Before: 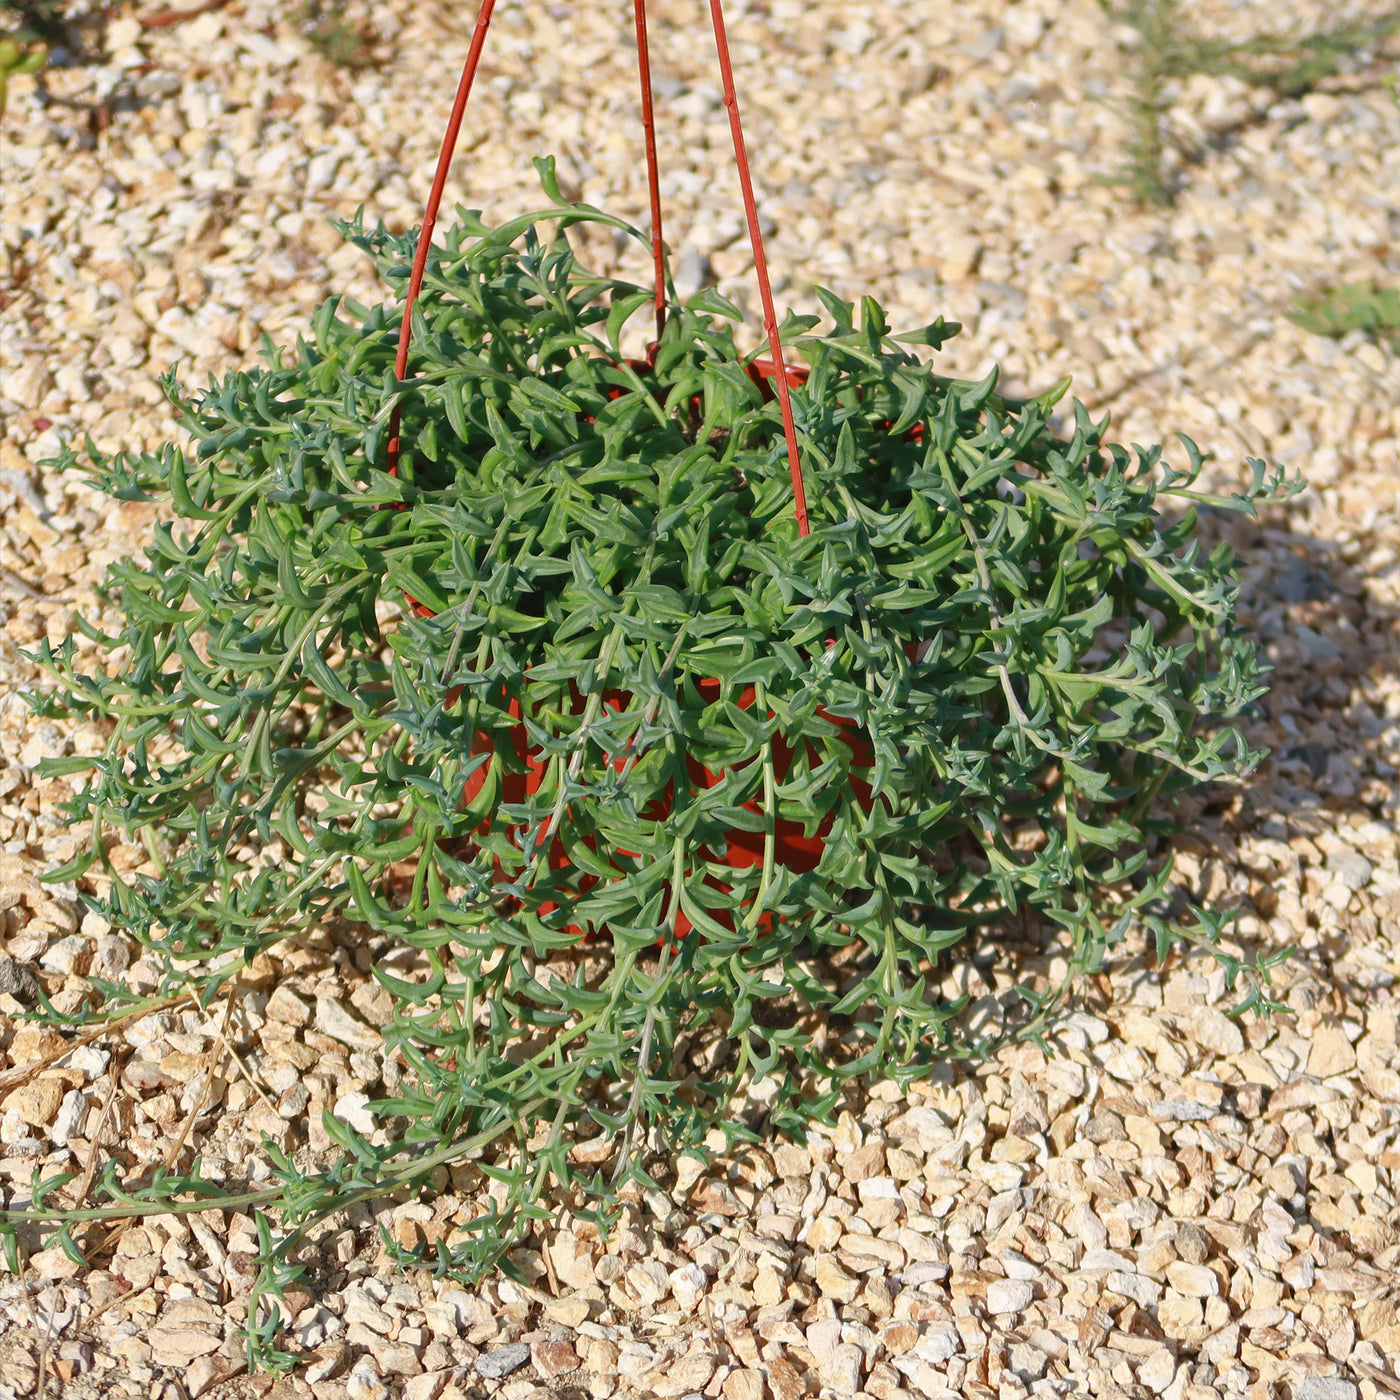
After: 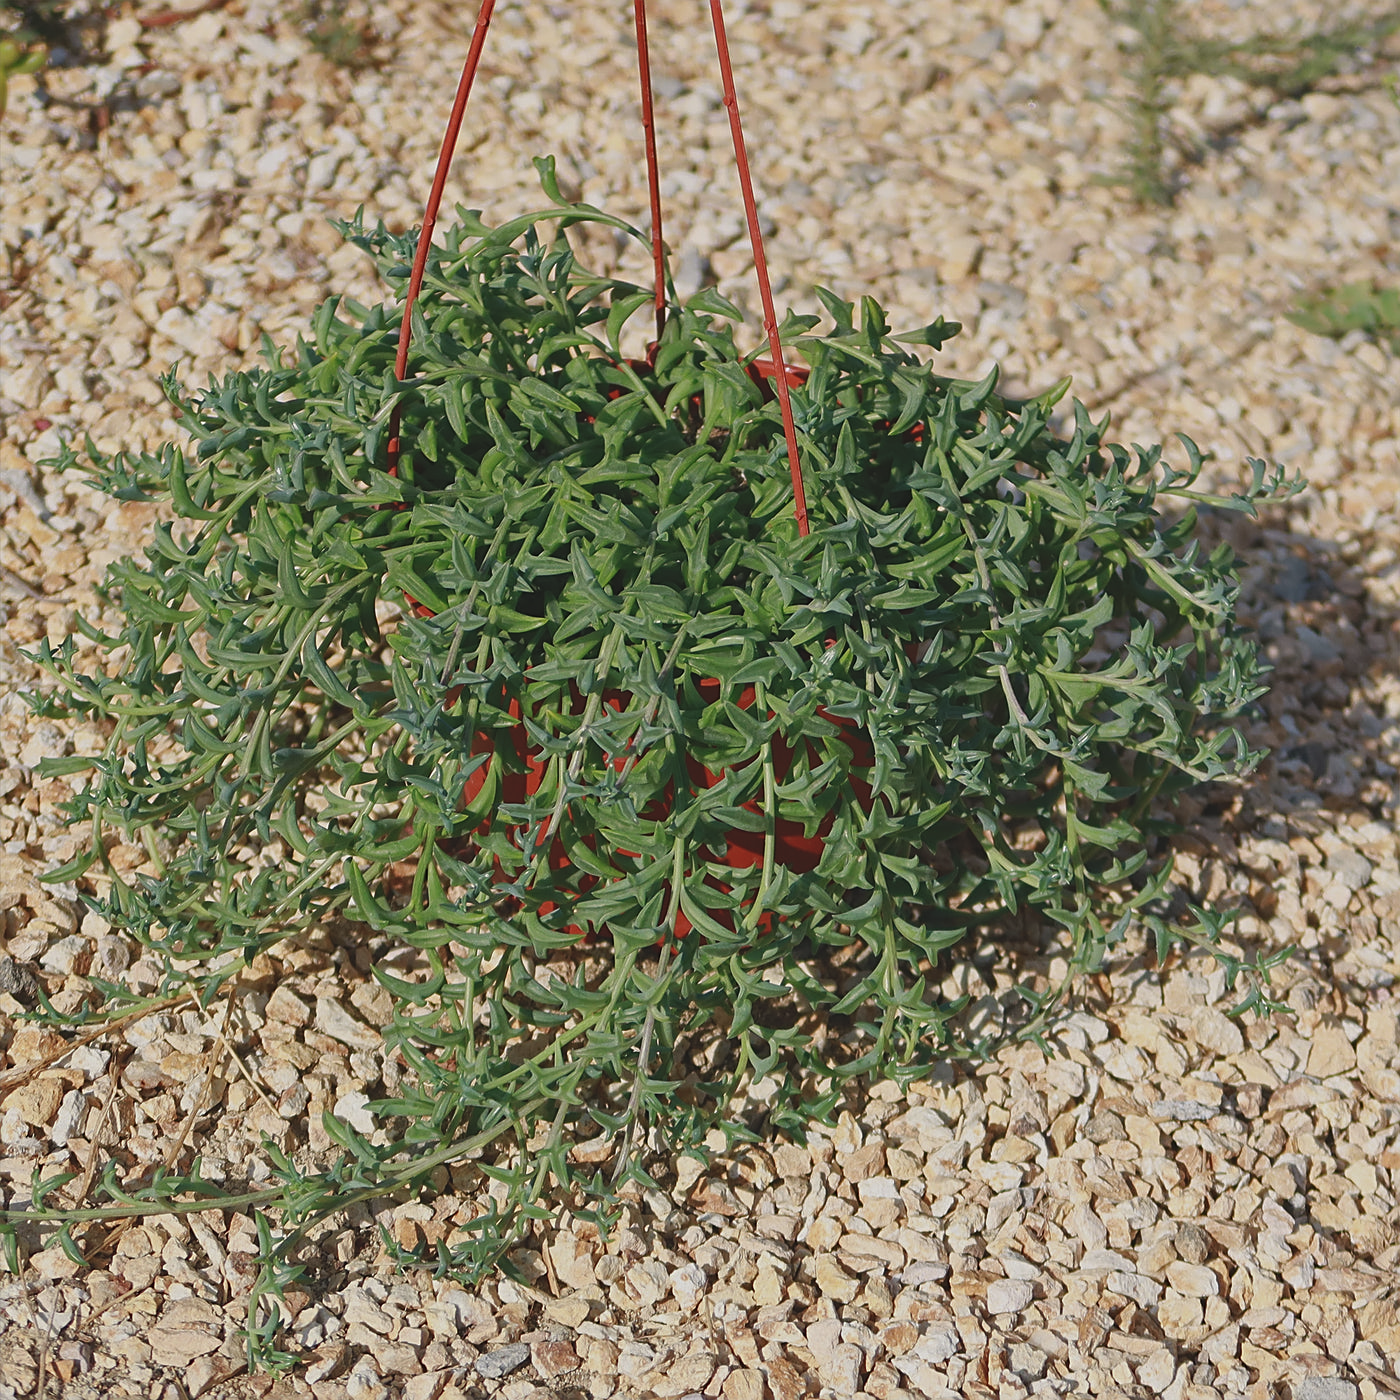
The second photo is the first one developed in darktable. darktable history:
exposure: black level correction -0.015, exposure -0.539 EV, compensate exposure bias true, compensate highlight preservation false
sharpen: on, module defaults
